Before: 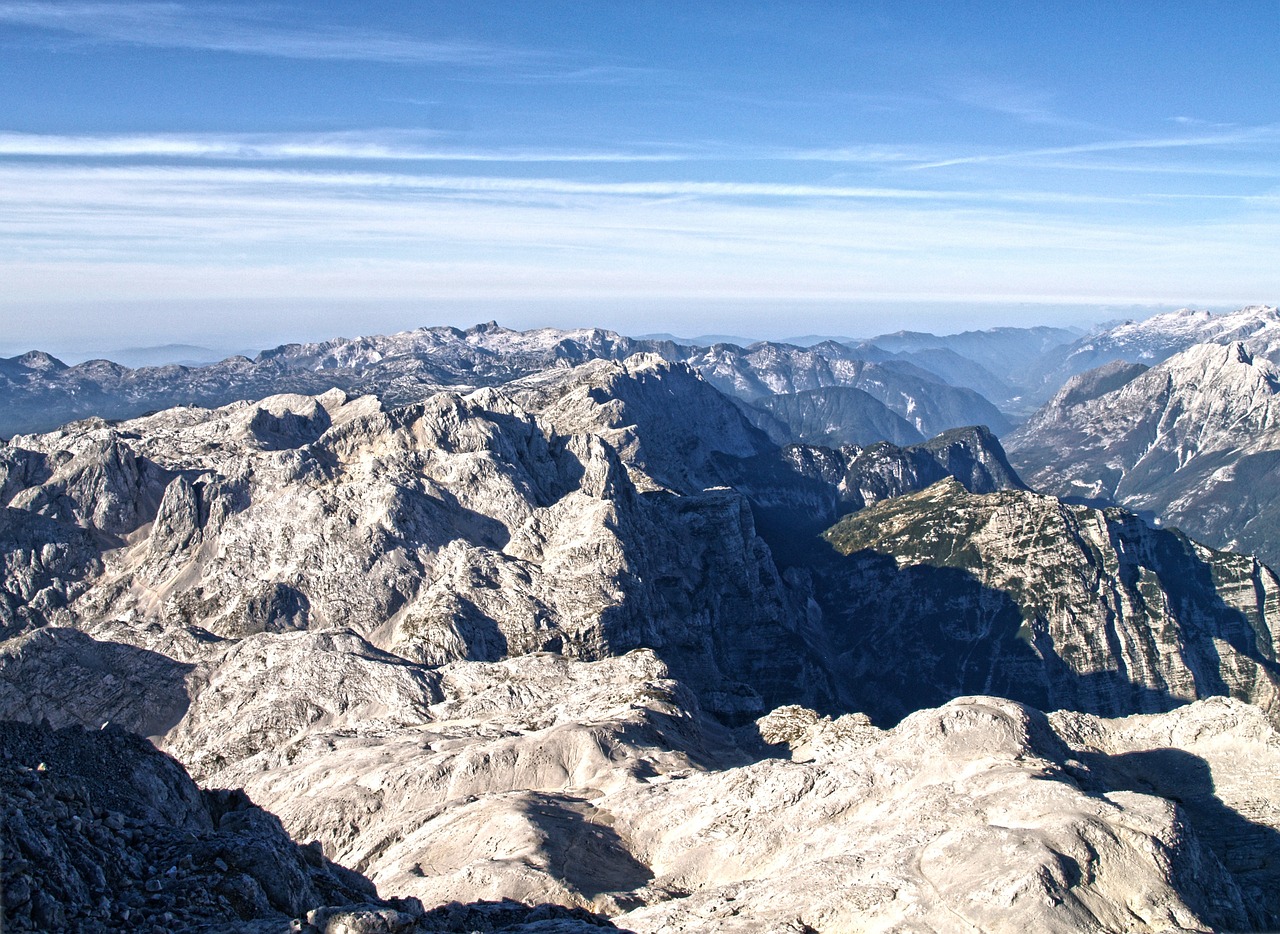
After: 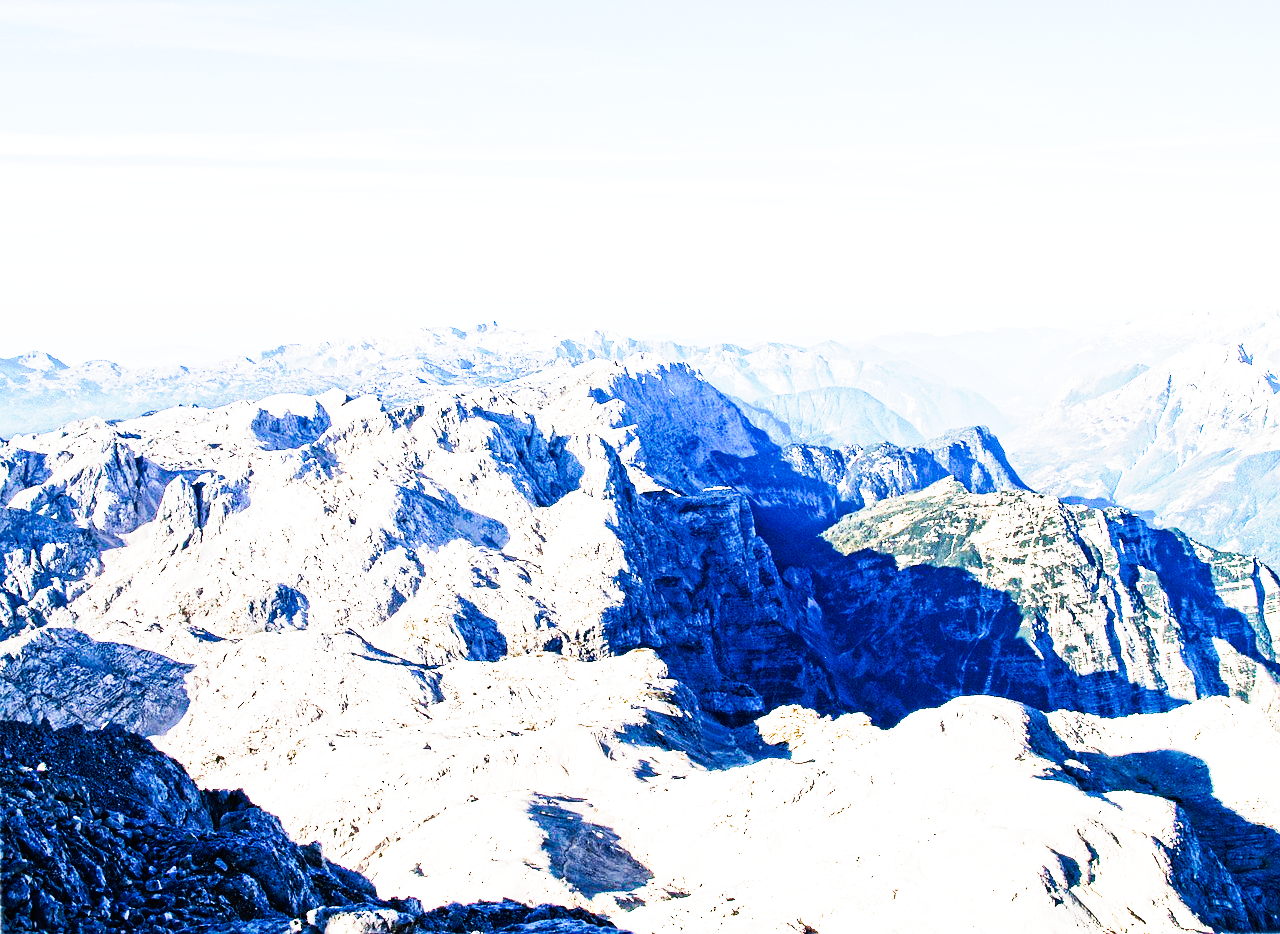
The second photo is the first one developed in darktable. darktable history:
base curve: curves: ch0 [(0, 0) (0.007, 0.004) (0.027, 0.03) (0.046, 0.07) (0.207, 0.54) (0.442, 0.872) (0.673, 0.972) (1, 1)], preserve colors none
tone curve: curves: ch0 [(0, 0) (0.003, 0.003) (0.011, 0.011) (0.025, 0.026) (0.044, 0.045) (0.069, 0.087) (0.1, 0.141) (0.136, 0.202) (0.177, 0.271) (0.224, 0.357) (0.277, 0.461) (0.335, 0.583) (0.399, 0.685) (0.468, 0.782) (0.543, 0.867) (0.623, 0.927) (0.709, 0.96) (0.801, 0.975) (0.898, 0.987) (1, 1)], preserve colors none
